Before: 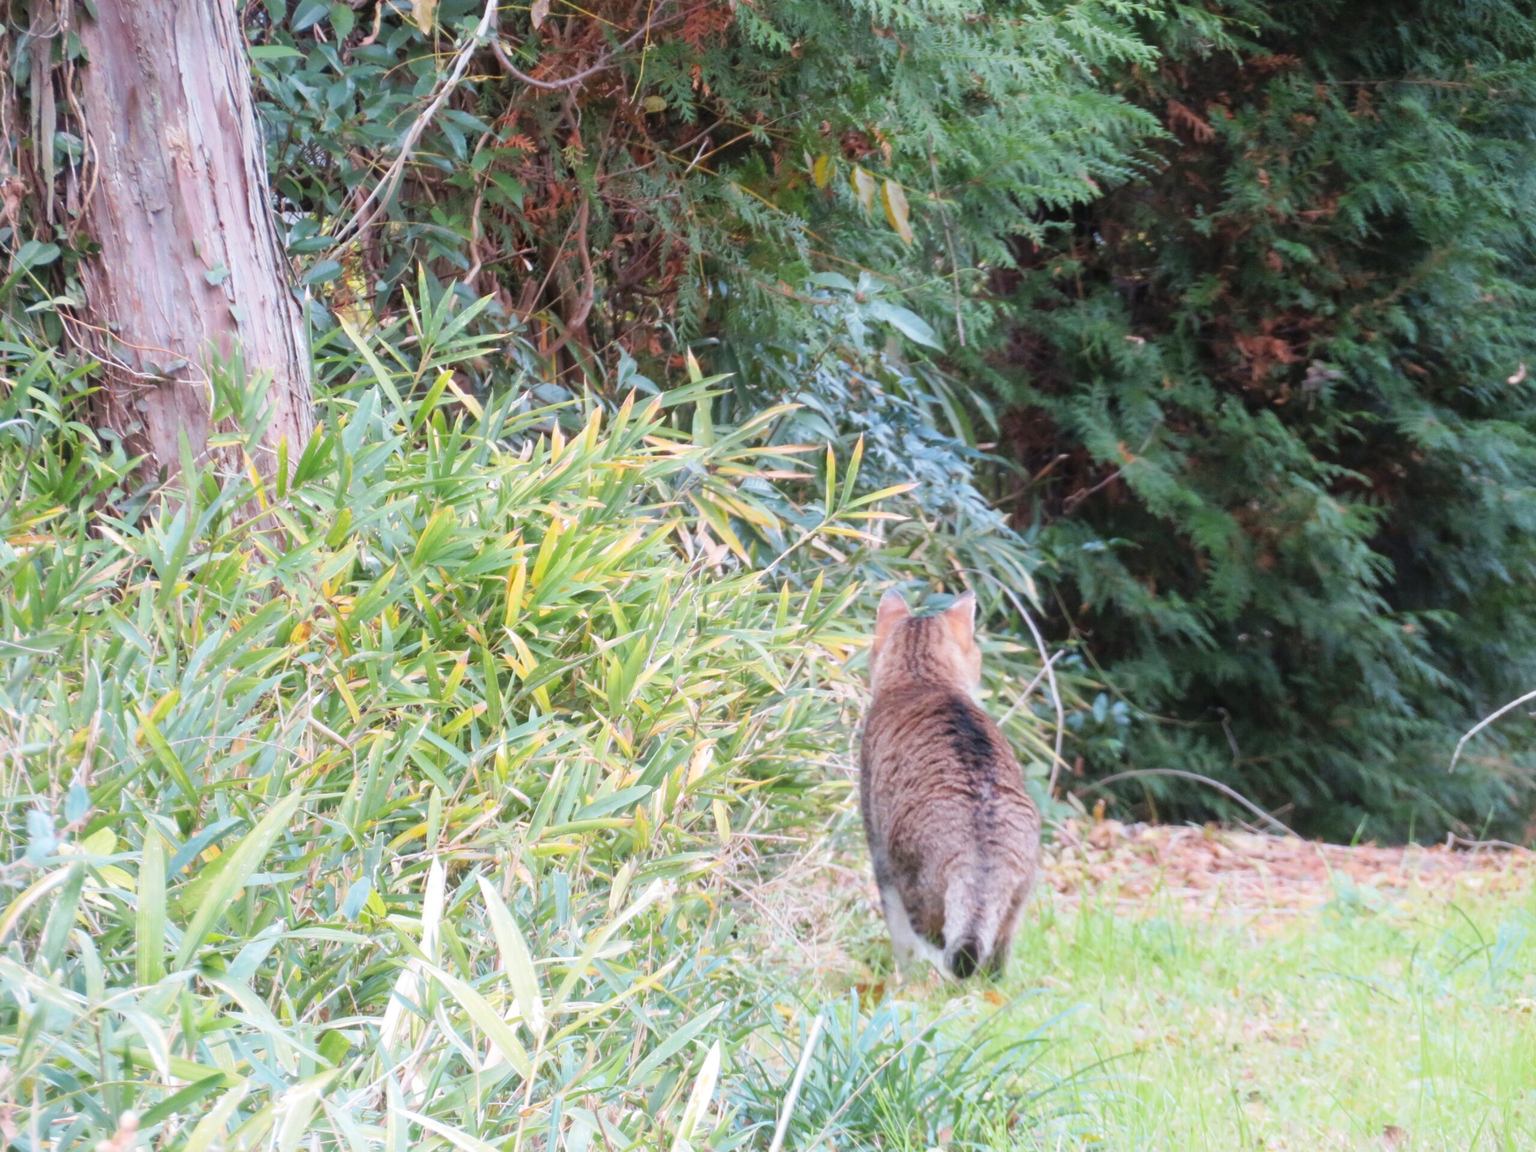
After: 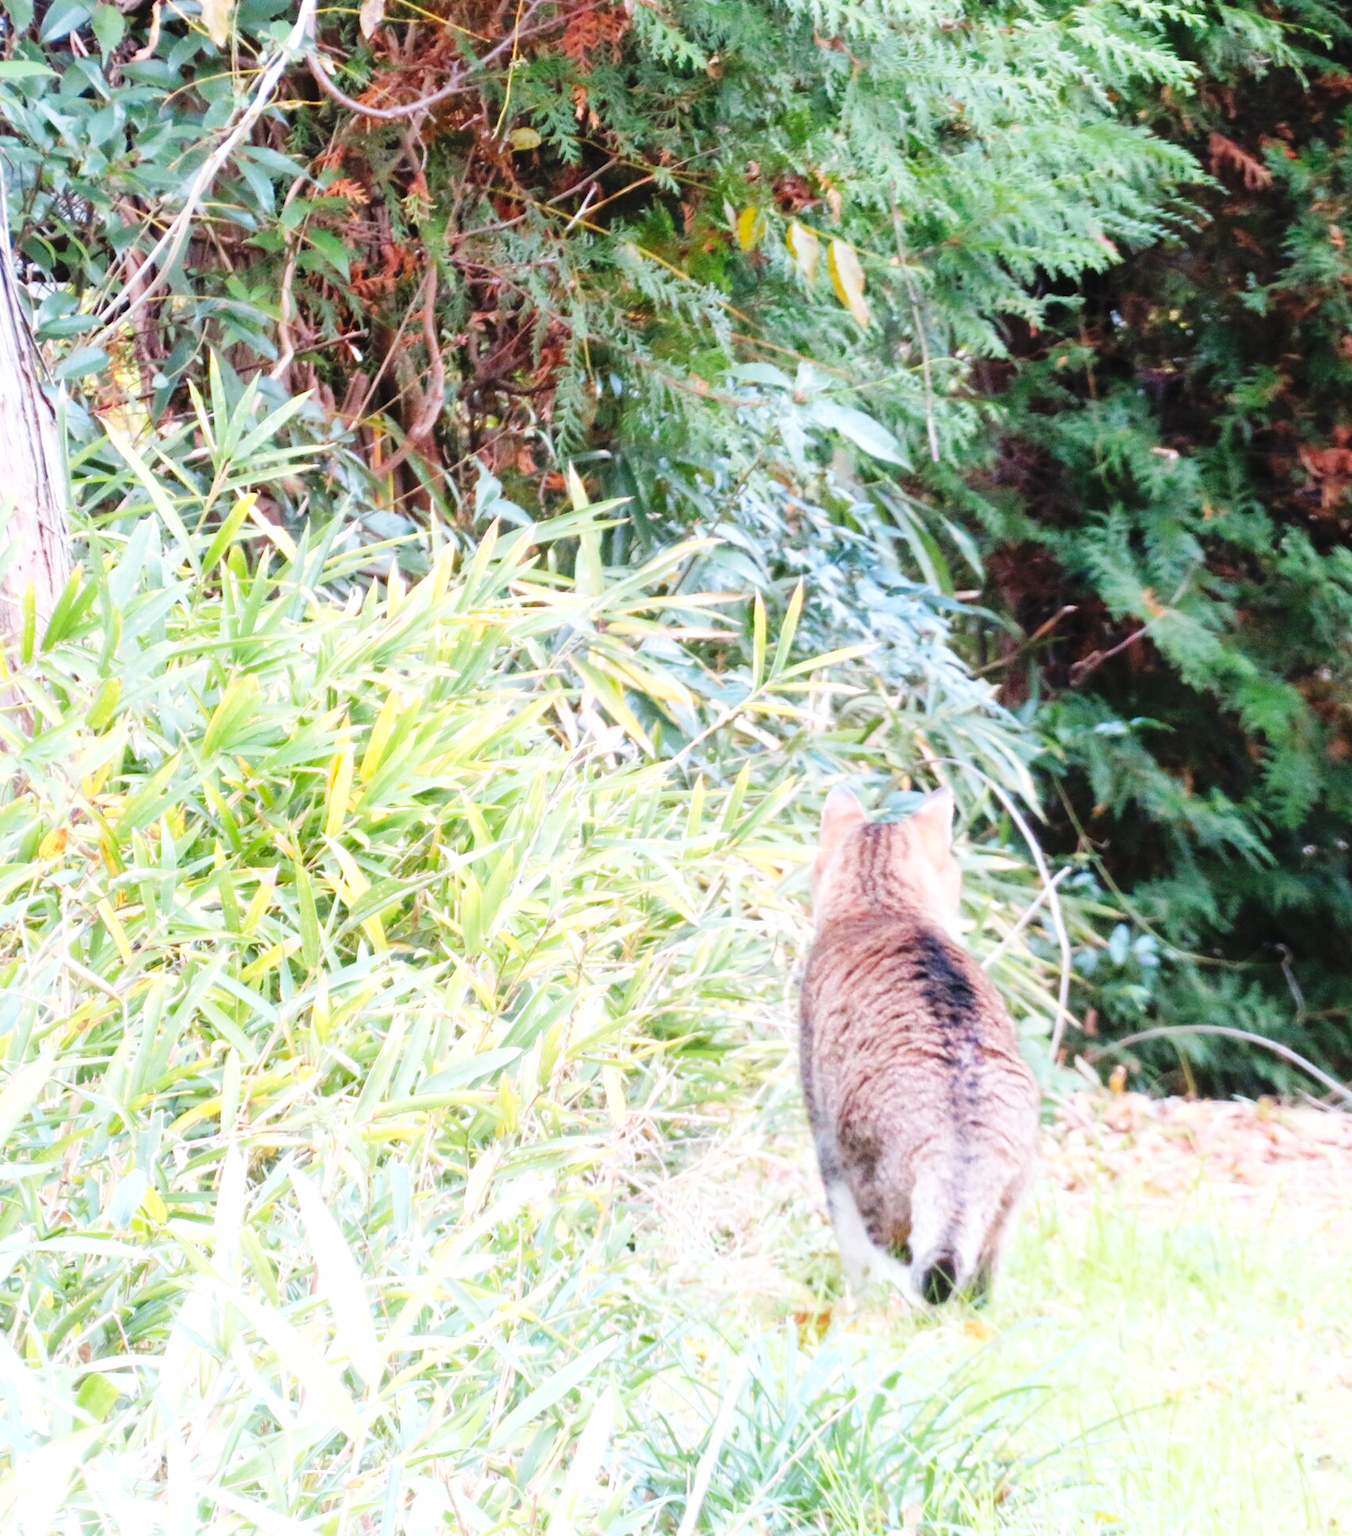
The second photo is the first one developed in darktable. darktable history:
crop: left 17.023%, right 16.884%
base curve: curves: ch0 [(0, 0) (0.036, 0.025) (0.121, 0.166) (0.206, 0.329) (0.605, 0.79) (1, 1)], preserve colors none
exposure: exposure 0.459 EV, compensate highlight preservation false
